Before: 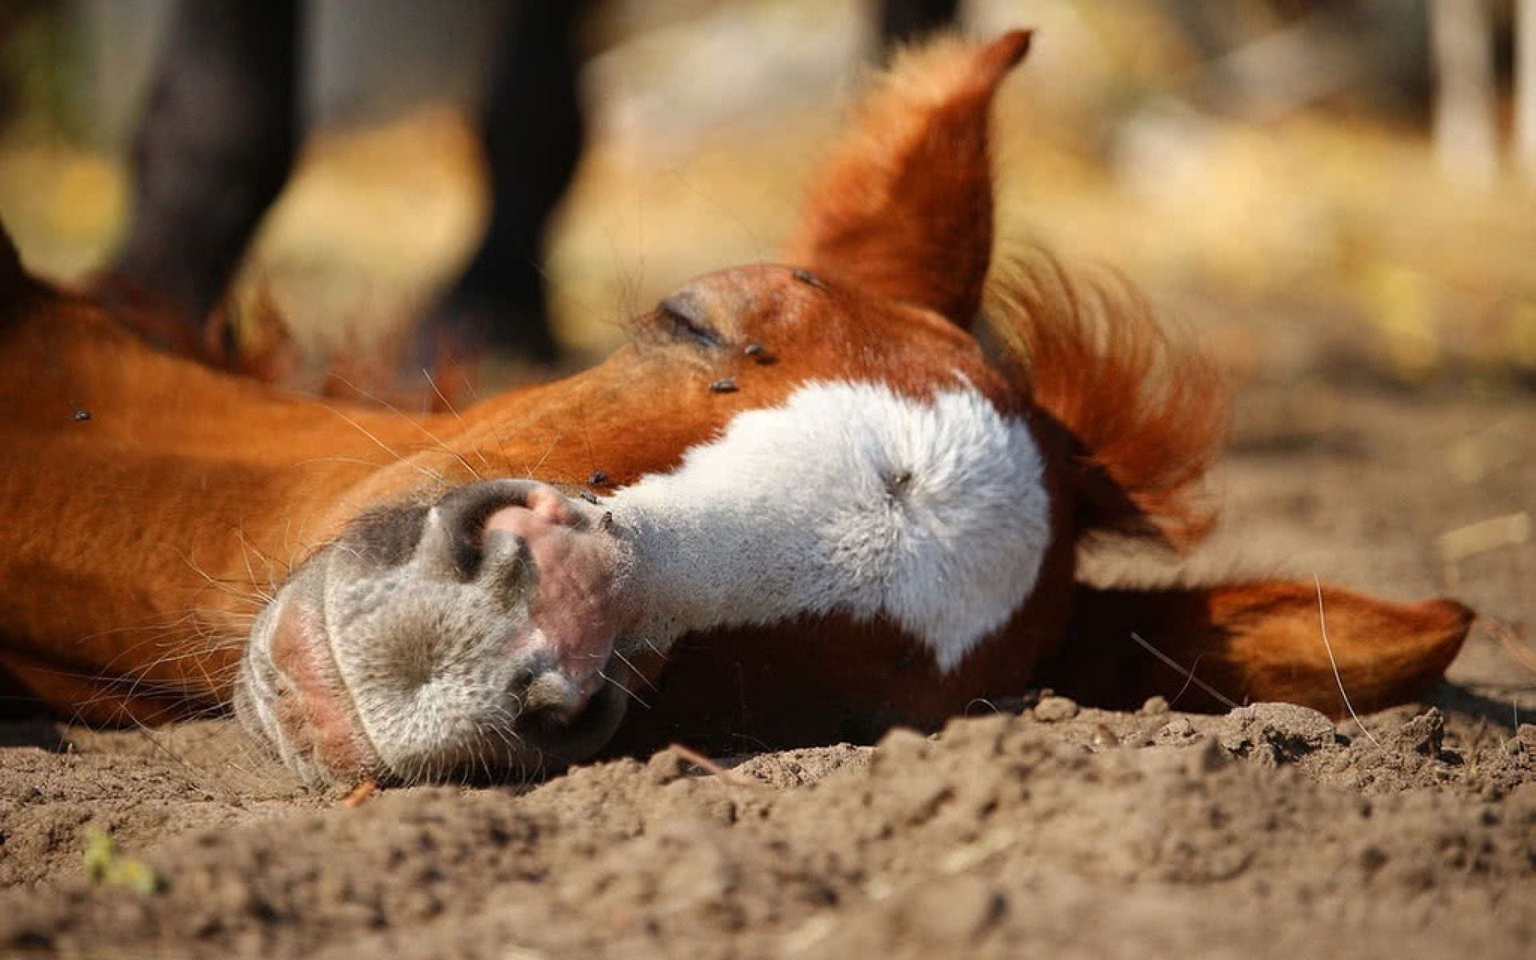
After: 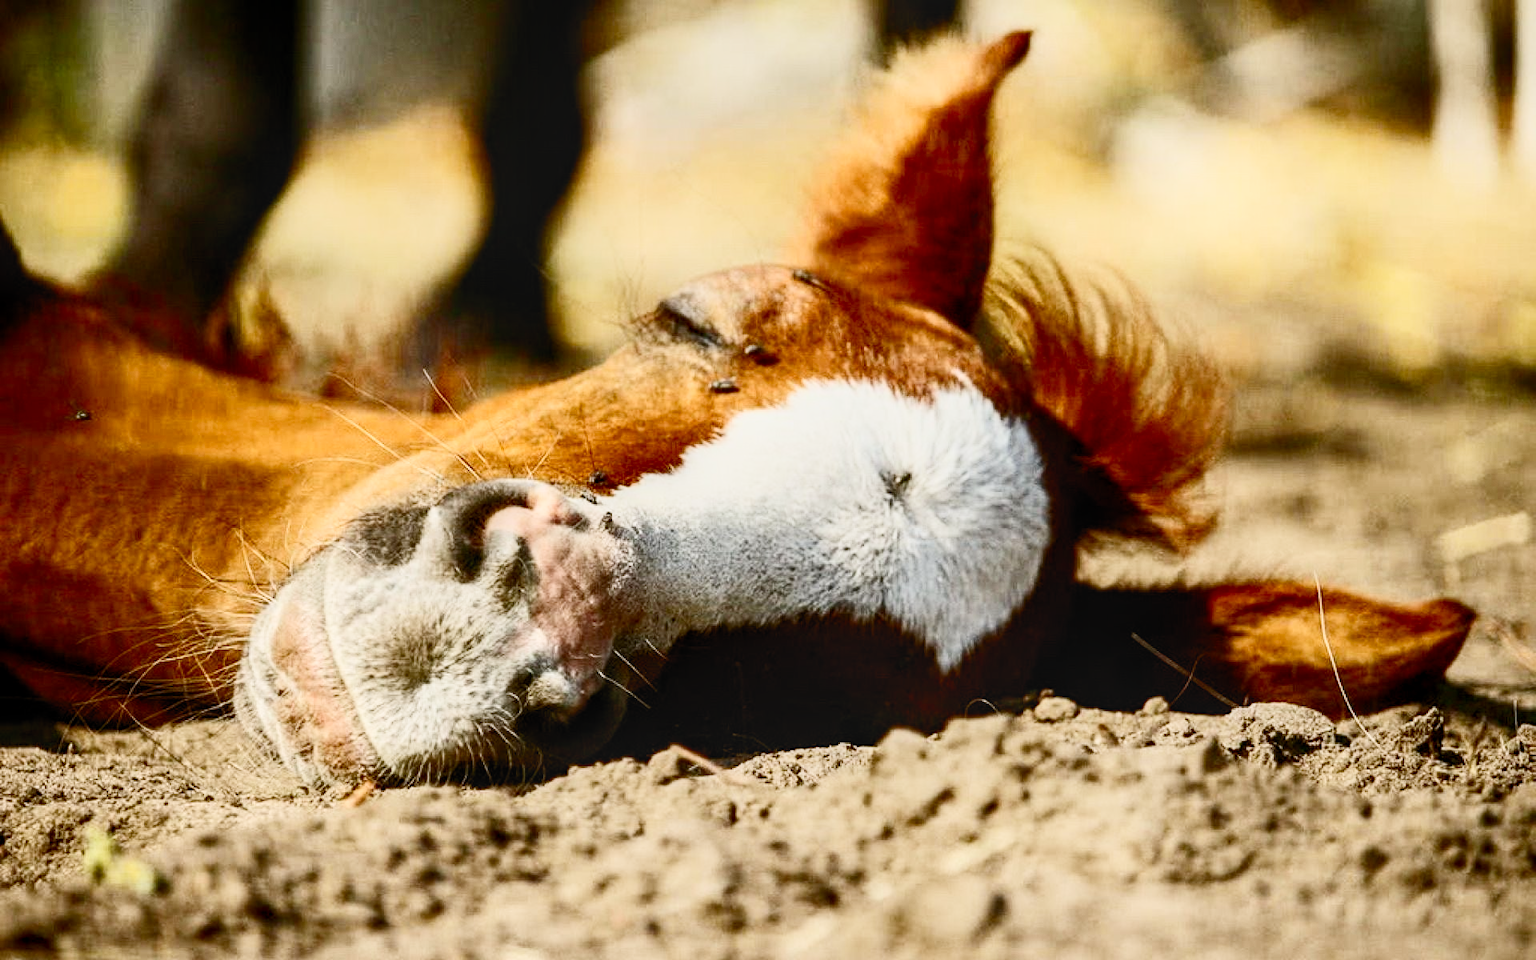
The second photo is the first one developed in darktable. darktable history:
local contrast: on, module defaults
contrast brightness saturation: contrast 0.62, brightness 0.34, saturation 0.14
filmic rgb: middle gray luminance 18%, black relative exposure -7.5 EV, white relative exposure 8.5 EV, threshold 6 EV, target black luminance 0%, hardness 2.23, latitude 18.37%, contrast 0.878, highlights saturation mix 5%, shadows ↔ highlights balance 10.15%, add noise in highlights 0, preserve chrominance no, color science v3 (2019), use custom middle-gray values true, iterations of high-quality reconstruction 0, contrast in highlights soft, enable highlight reconstruction true
color balance: mode lift, gamma, gain (sRGB), lift [1.04, 1, 1, 0.97], gamma [1.01, 1, 1, 0.97], gain [0.96, 1, 1, 0.97]
